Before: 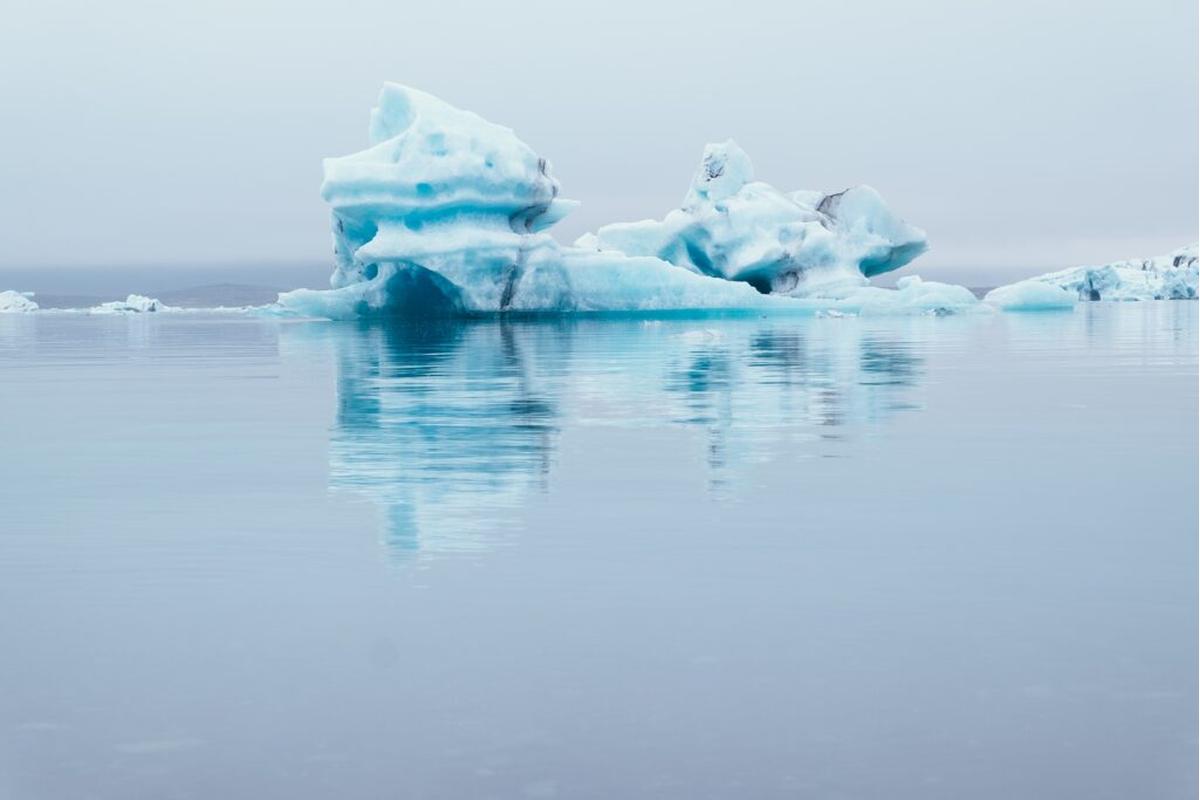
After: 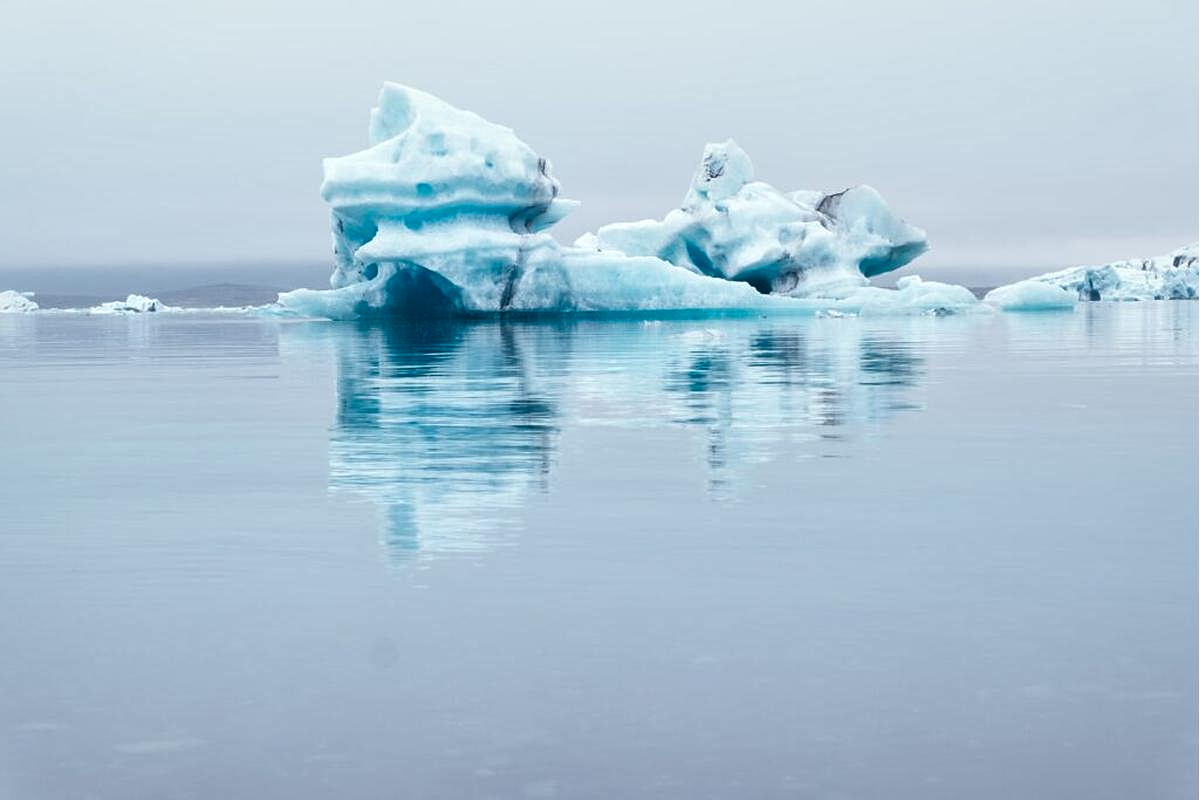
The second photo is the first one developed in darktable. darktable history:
local contrast: mode bilateral grid, contrast 25, coarseness 60, detail 151%, midtone range 0.2
sharpen: amount 0.206
